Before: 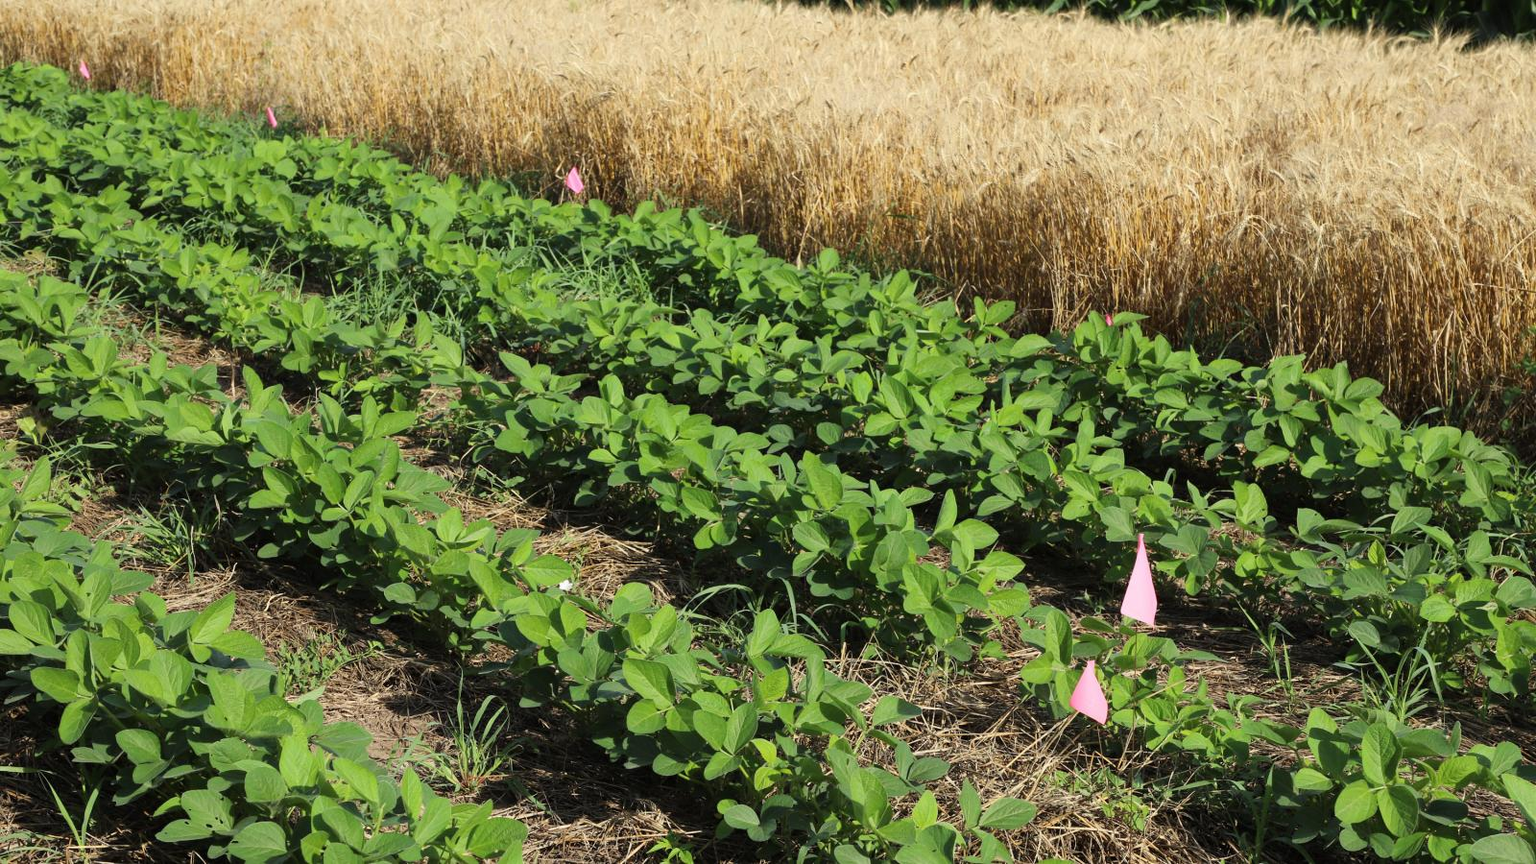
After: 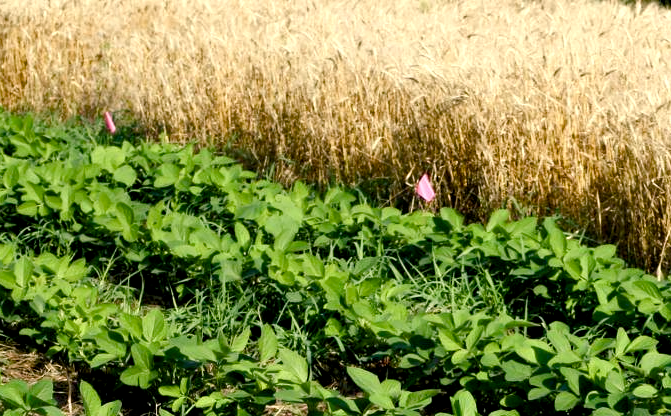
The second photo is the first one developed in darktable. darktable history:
color balance rgb: shadows lift › chroma 2.79%, shadows lift › hue 190.66°, power › hue 171.85°, highlights gain › chroma 2.16%, highlights gain › hue 75.26°, global offset › luminance -0.51%, perceptual saturation grading › highlights -33.8%, perceptual saturation grading › mid-tones 14.98%, perceptual saturation grading › shadows 48.43%, perceptual brilliance grading › highlights 15.68%, perceptual brilliance grading › mid-tones 6.62%, perceptual brilliance grading › shadows -14.98%, global vibrance 11.32%, contrast 5.05%
crop and rotate: left 10.817%, top 0.062%, right 47.194%, bottom 53.626%
exposure: black level correction 0.009, exposure -0.159 EV, compensate highlight preservation false
